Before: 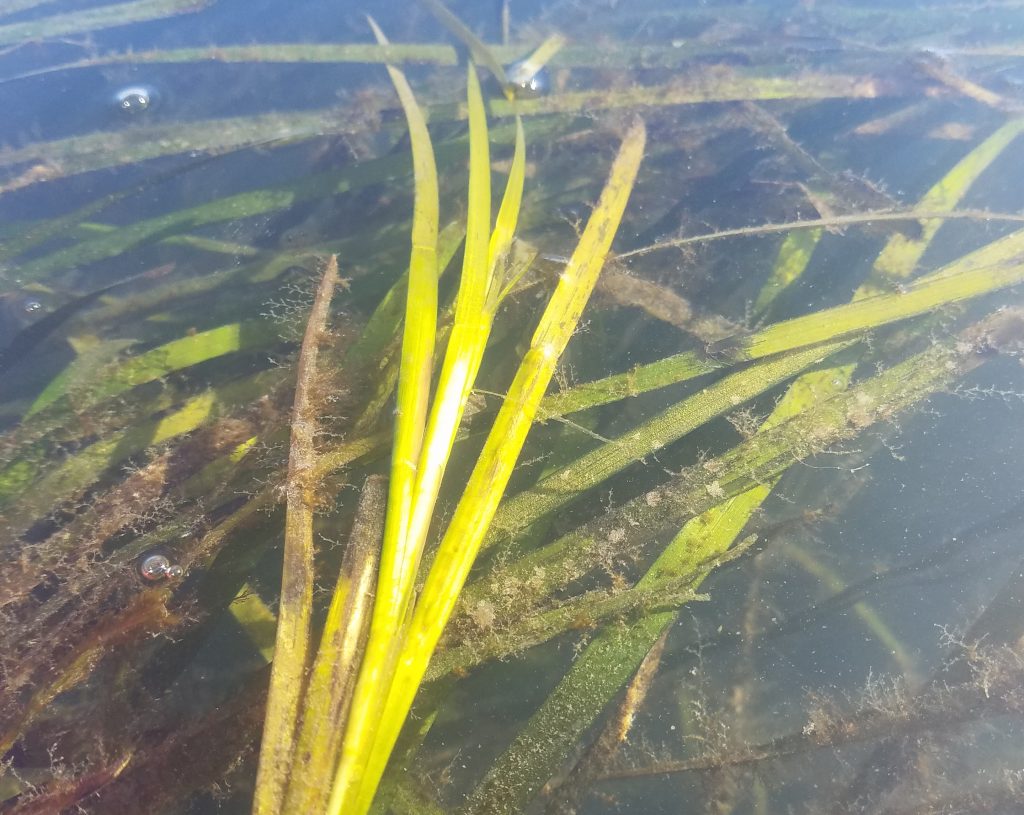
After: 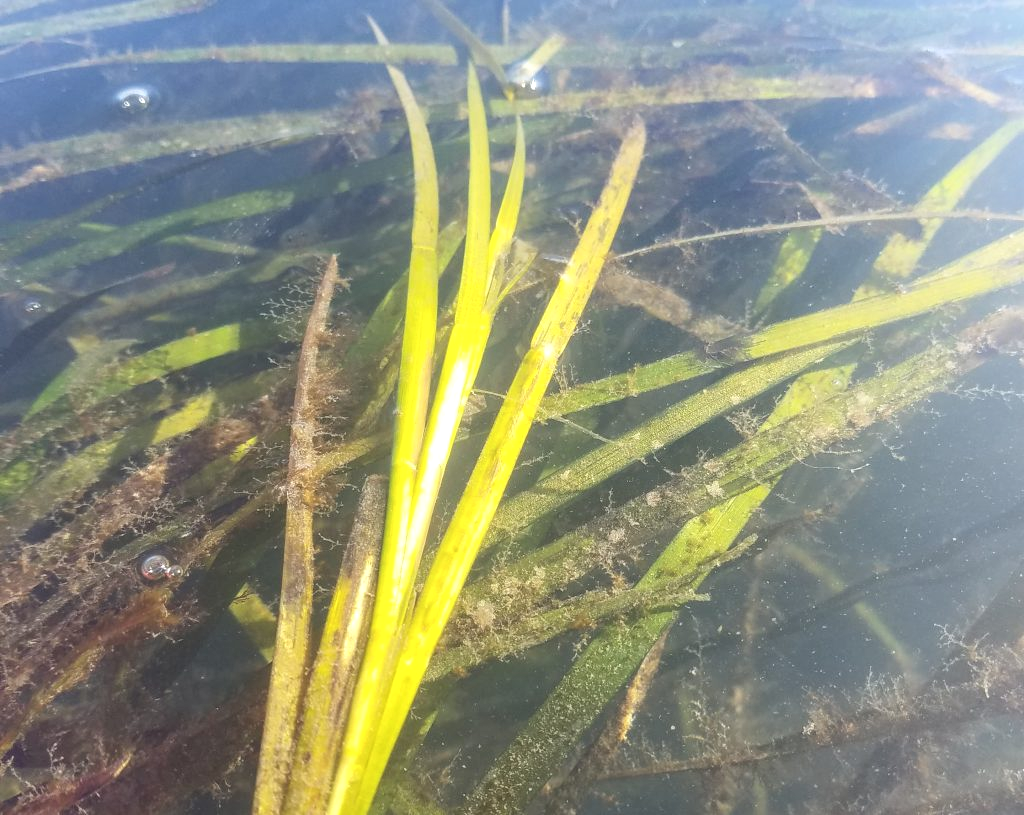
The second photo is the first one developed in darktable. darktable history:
shadows and highlights: highlights 70.7, soften with gaussian
local contrast: on, module defaults
